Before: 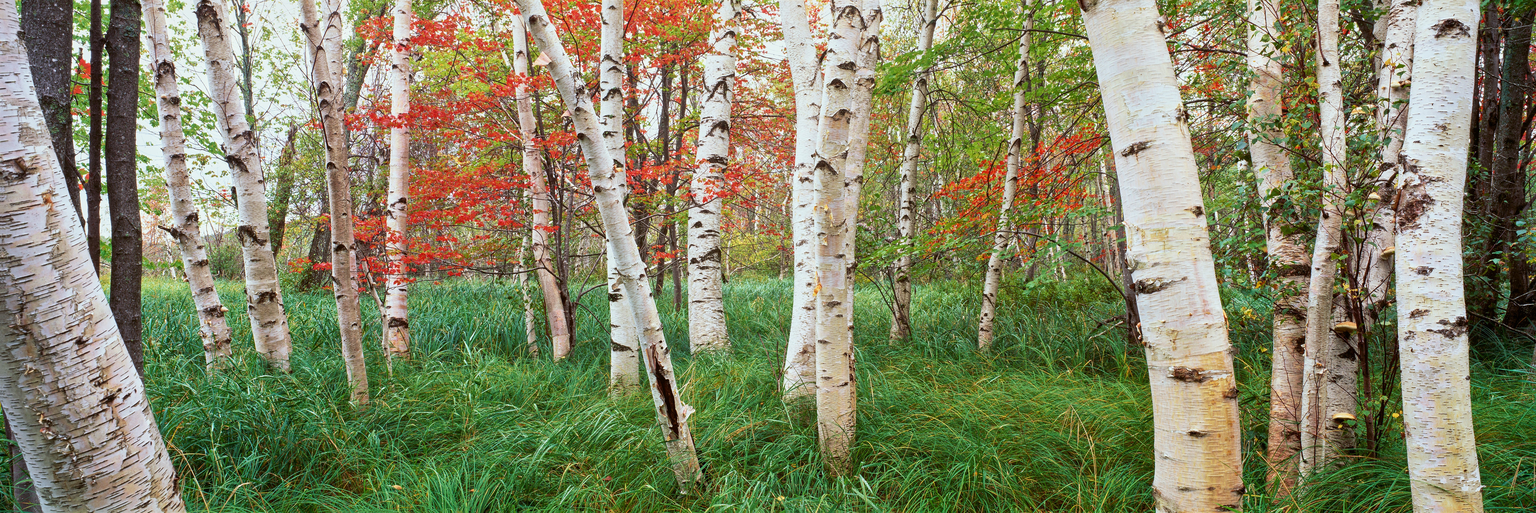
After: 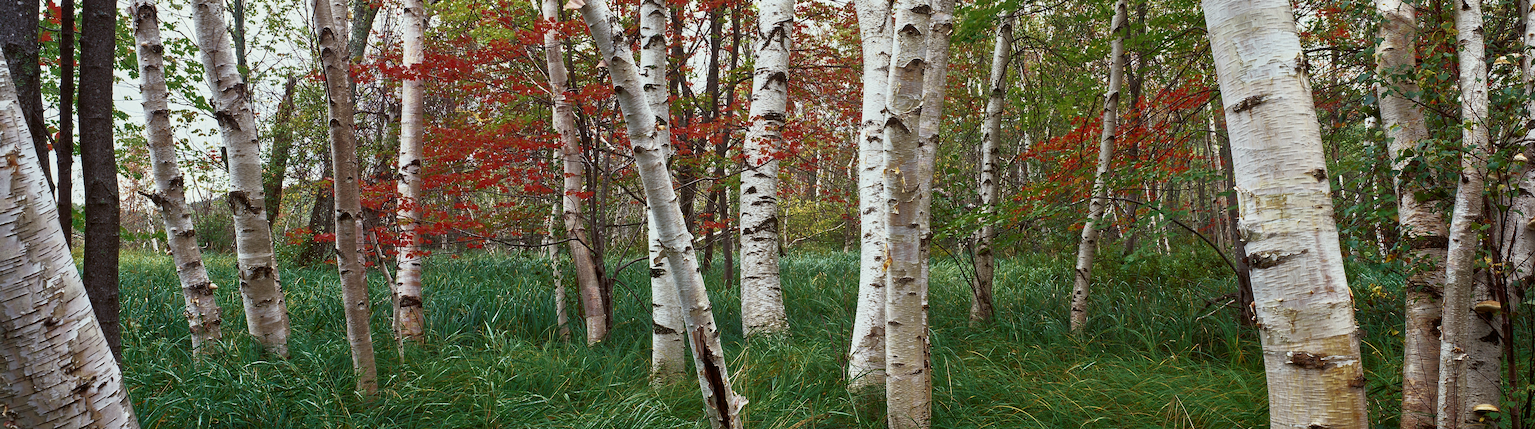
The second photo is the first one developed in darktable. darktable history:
base curve: curves: ch0 [(0, 0) (0.564, 0.291) (0.802, 0.731) (1, 1)]
white balance: red 1.009, blue 0.985
crop and rotate: left 2.425%, top 11.305%, right 9.6%, bottom 15.08%
